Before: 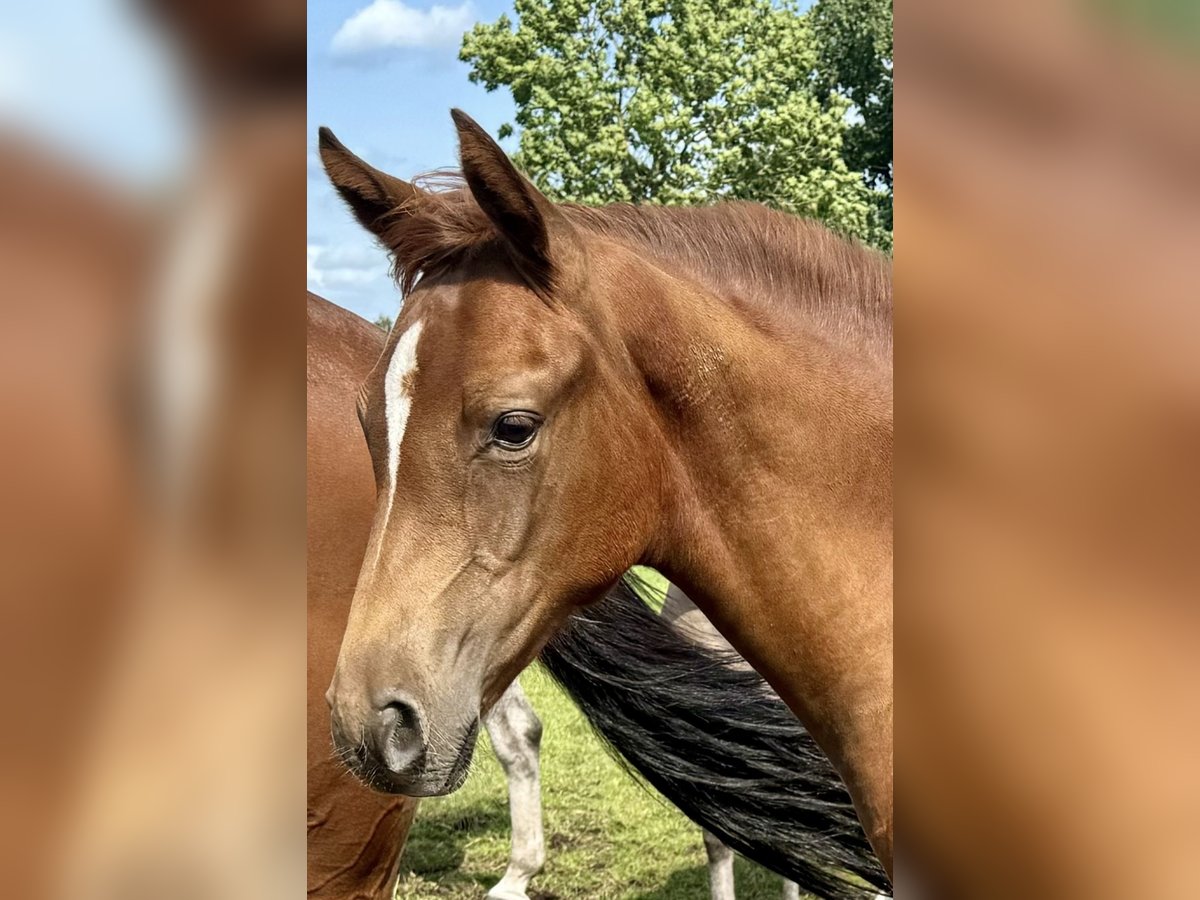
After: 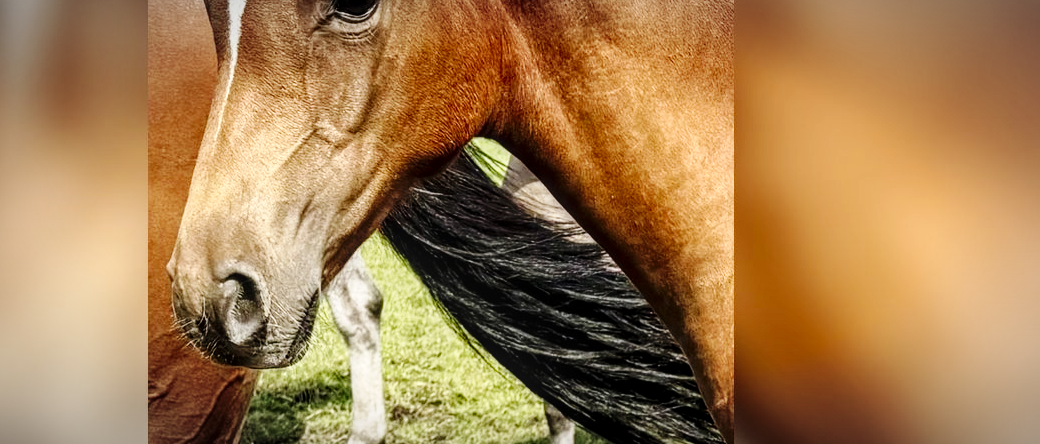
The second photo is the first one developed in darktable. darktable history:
crop and rotate: left 13.251%, top 47.635%, bottom 2.938%
local contrast: on, module defaults
vignetting: fall-off radius 59.65%, automatic ratio true, unbound false
base curve: curves: ch0 [(0, 0) (0.036, 0.025) (0.121, 0.166) (0.206, 0.329) (0.605, 0.79) (1, 1)], preserve colors none
